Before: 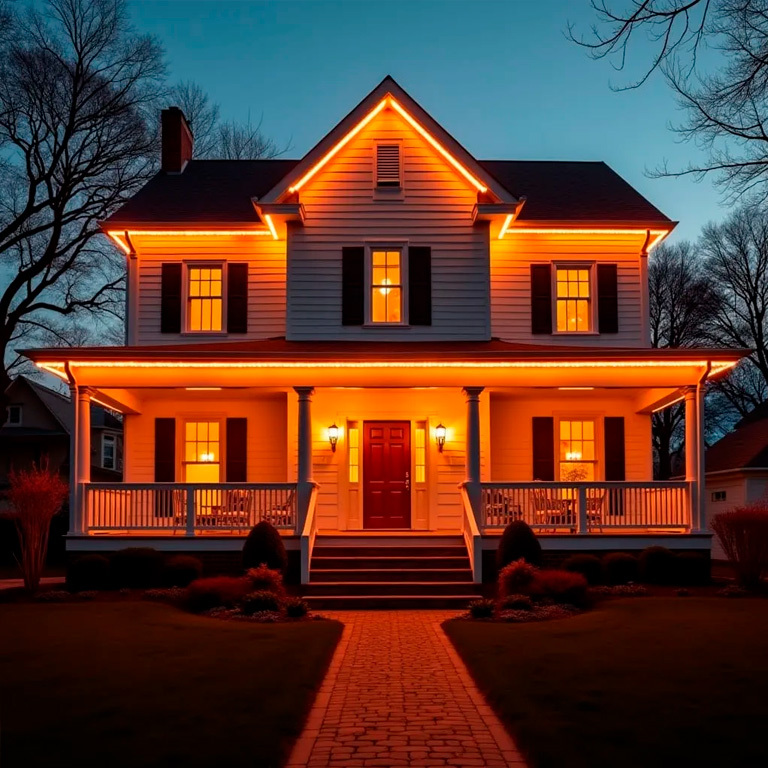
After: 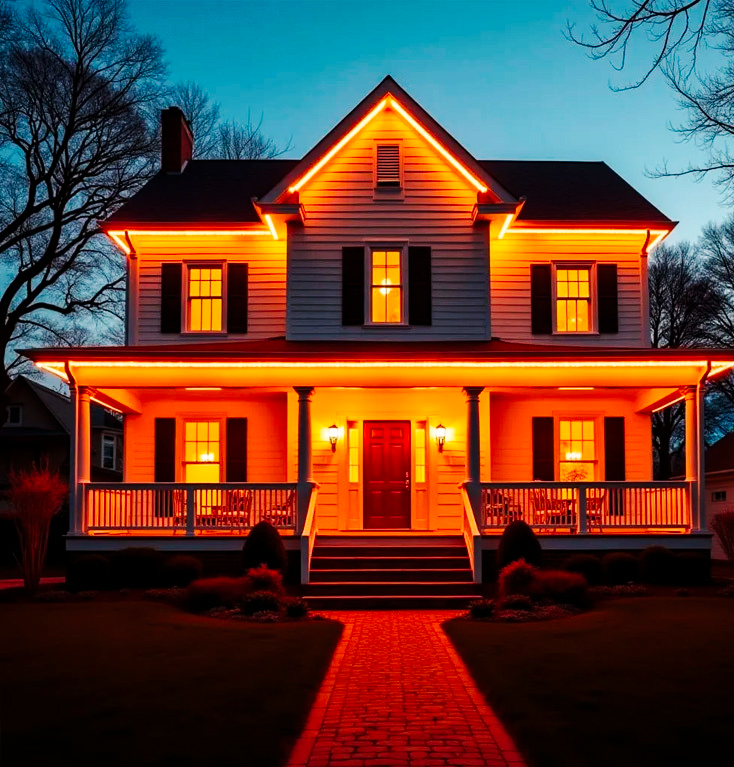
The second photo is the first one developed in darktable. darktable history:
base curve: curves: ch0 [(0, 0) (0.032, 0.025) (0.121, 0.166) (0.206, 0.329) (0.605, 0.79) (1, 1)], preserve colors none
crop: right 4.347%, bottom 0.025%
